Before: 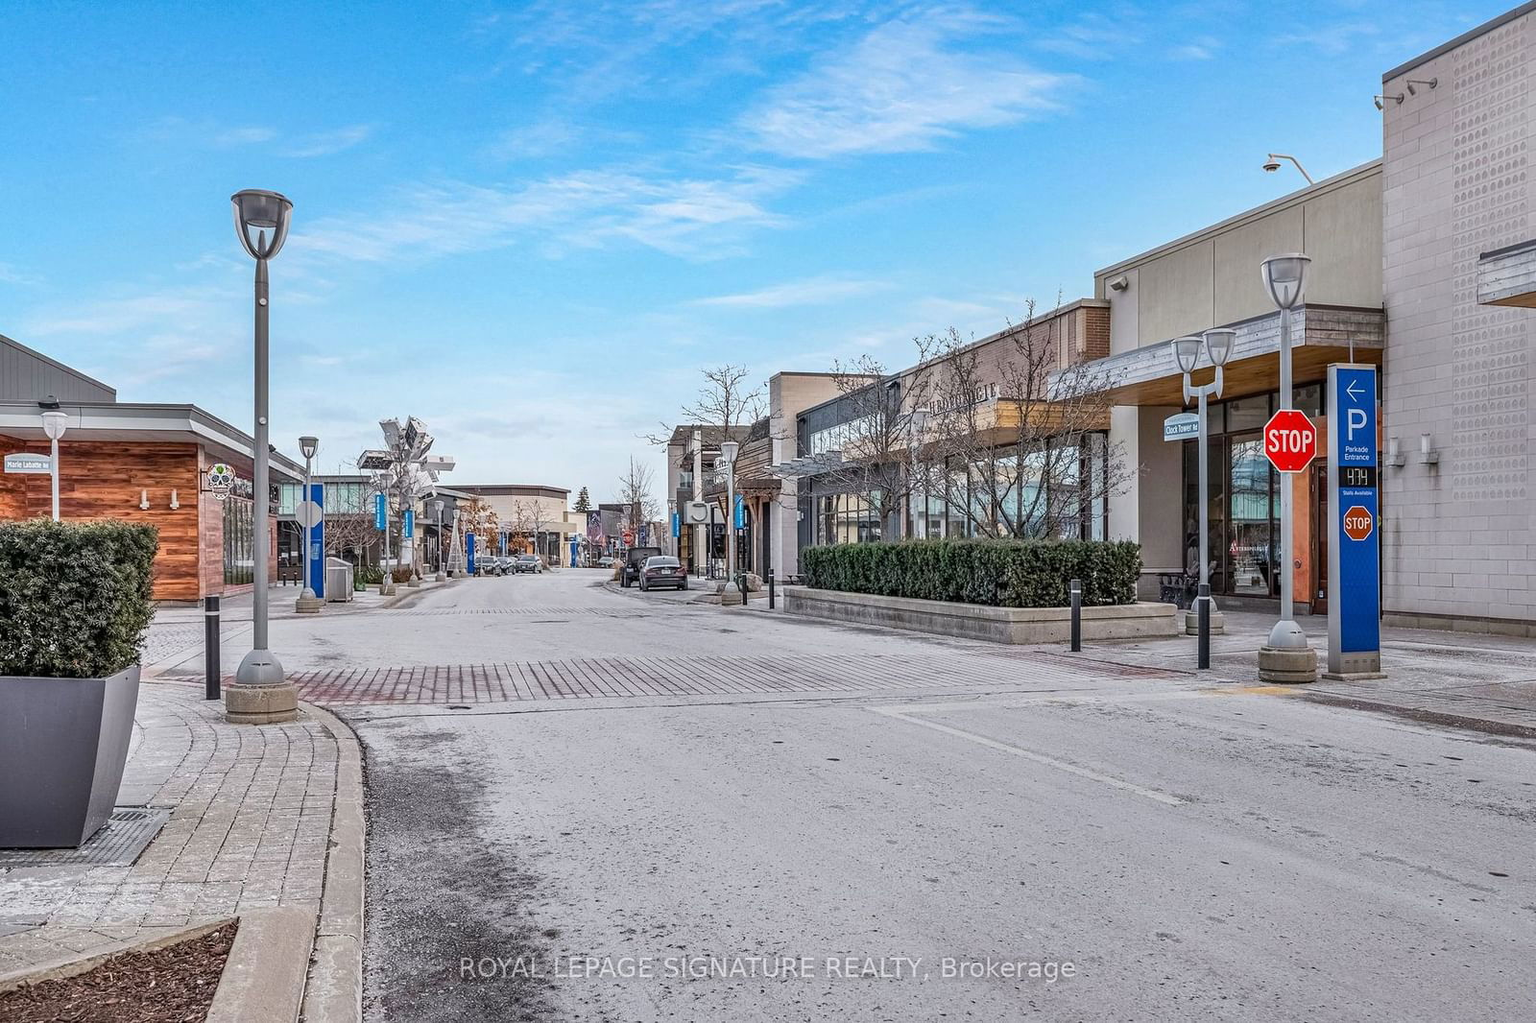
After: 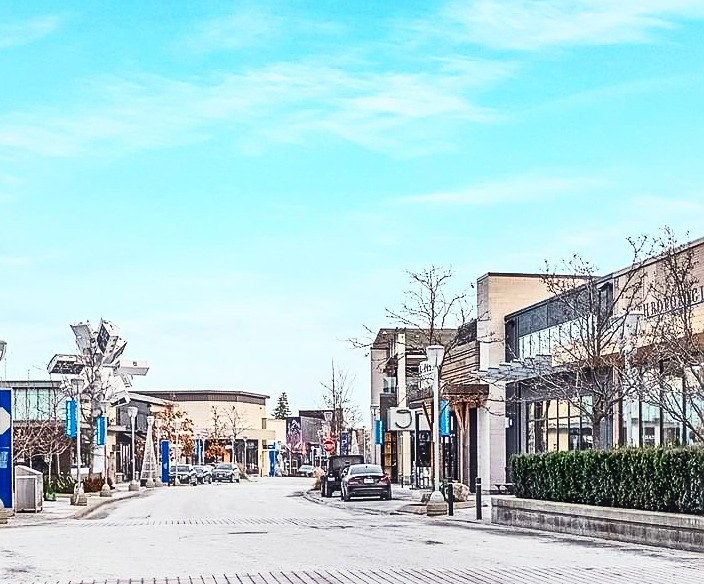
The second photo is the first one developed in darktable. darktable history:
color correction: highlights a* -1.09, highlights b* 4.53, shadows a* 3.61
color balance rgb: global offset › luminance -0.386%, perceptual saturation grading › global saturation 25.759%, perceptual saturation grading › highlights -27.955%, perceptual saturation grading › shadows 33.35%
sharpen: on, module defaults
haze removal: strength -0.09, adaptive false
crop: left 20.36%, top 10.82%, right 35.587%, bottom 34.305%
contrast brightness saturation: contrast 0.406, brightness 0.109, saturation 0.209
